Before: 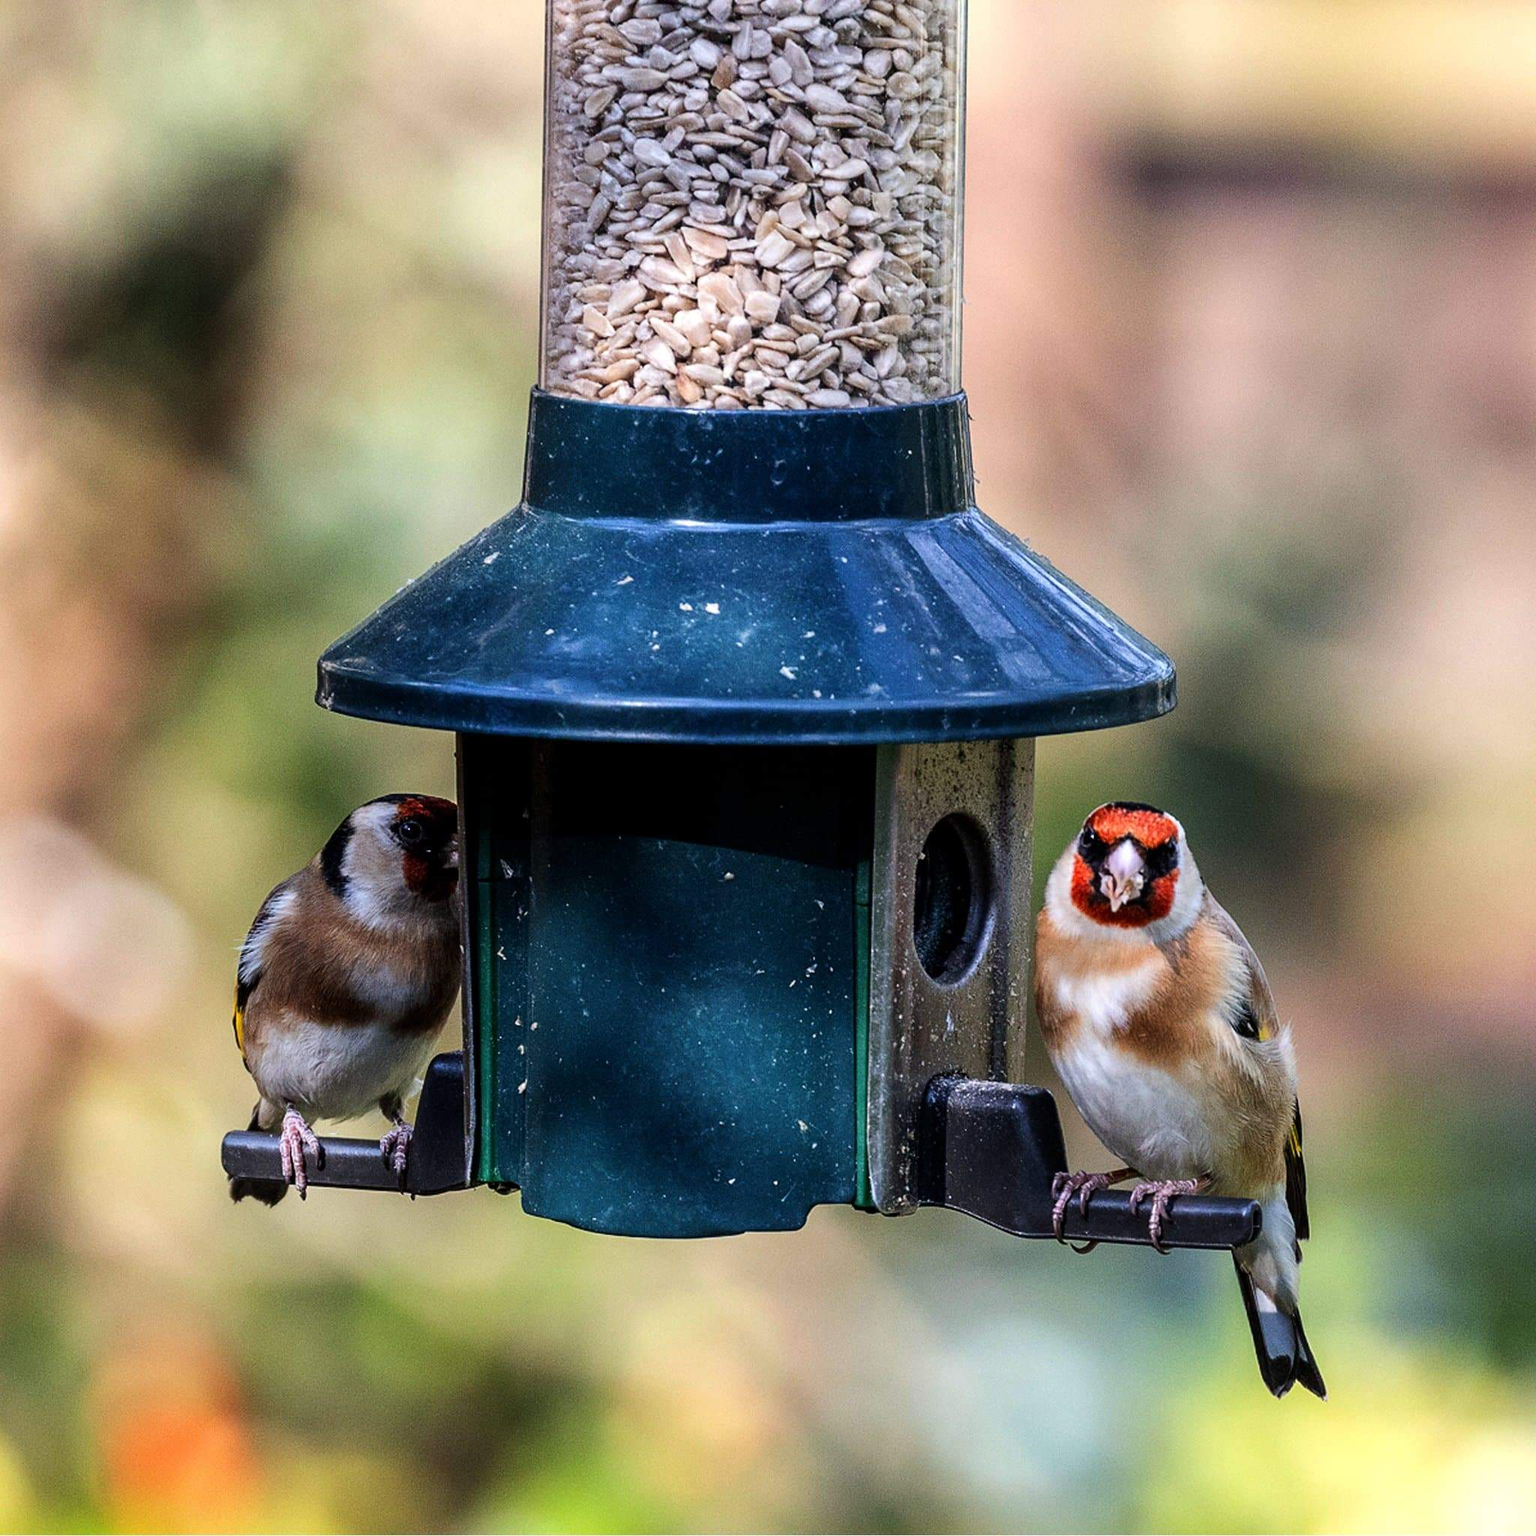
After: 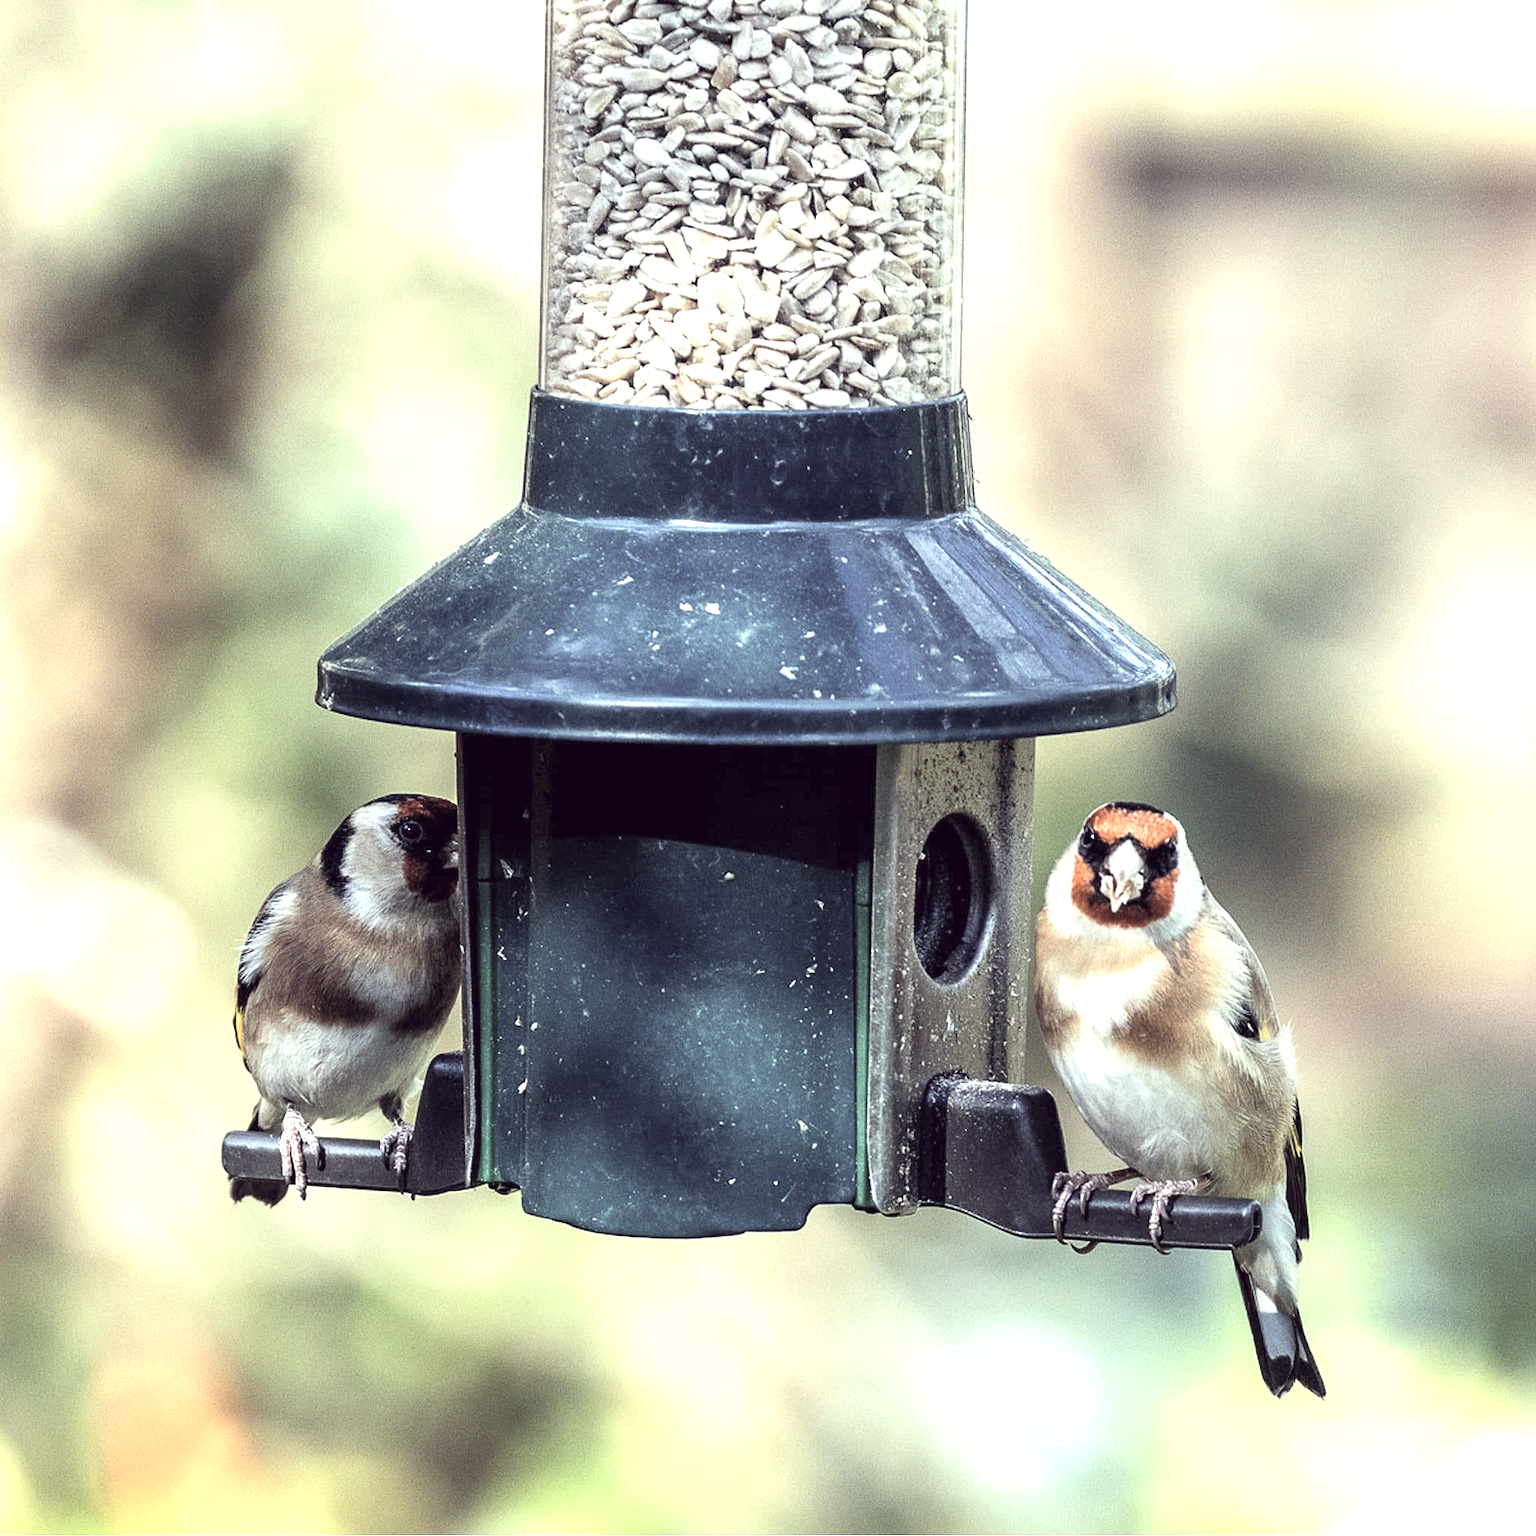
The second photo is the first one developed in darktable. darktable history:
color correction: highlights a* -20.16, highlights b* 20.39, shadows a* 19.43, shadows b* -20.42, saturation 0.37
exposure: black level correction 0, exposure 1.099 EV, compensate highlight preservation false
contrast brightness saturation: brightness 0.089, saturation 0.195
